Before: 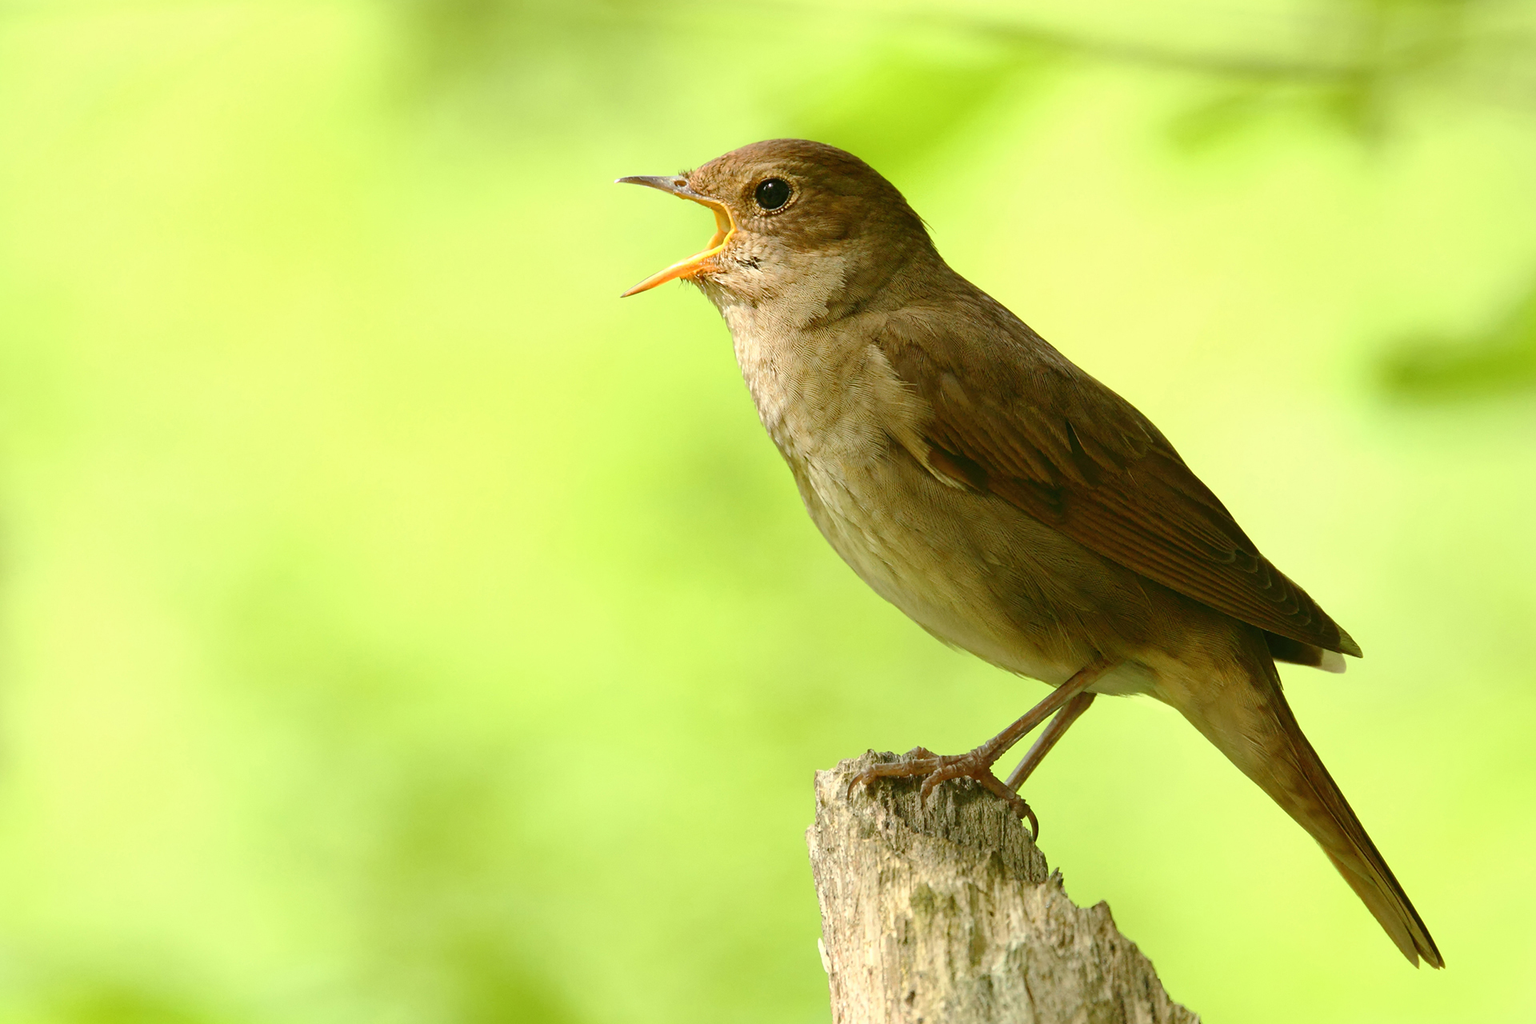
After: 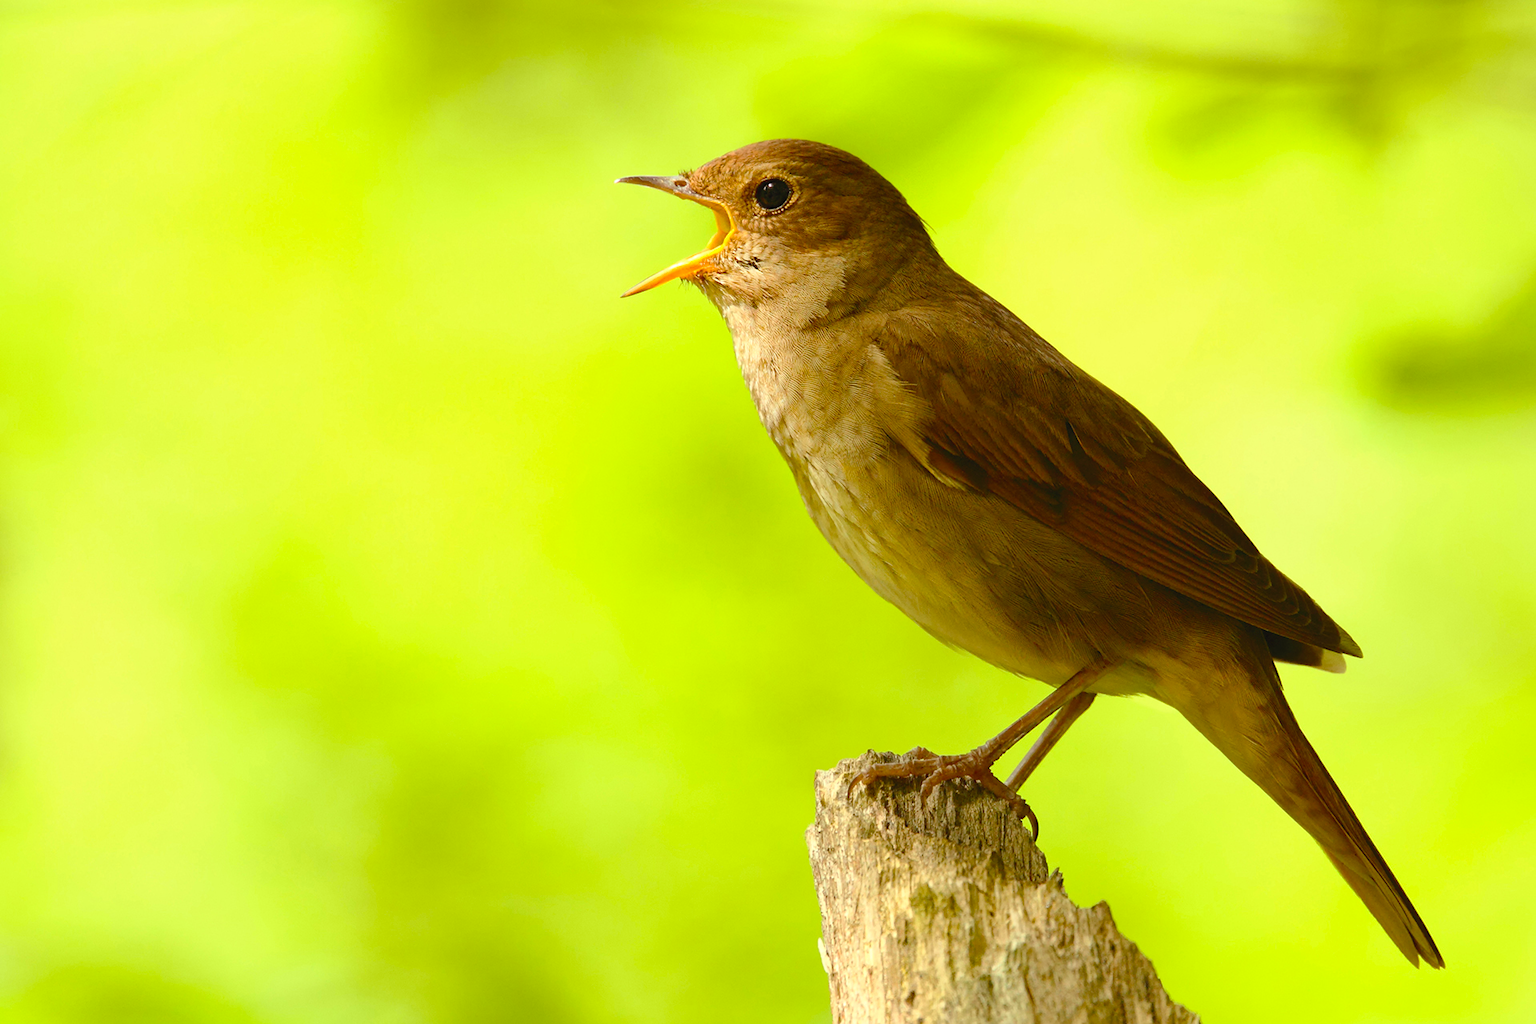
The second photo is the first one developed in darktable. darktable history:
color balance rgb: power › chroma 1.522%, power › hue 27.93°, global offset › chroma 0.055%, global offset › hue 253.56°, linear chroma grading › mid-tones 7.952%, perceptual saturation grading › global saturation 25.535%
